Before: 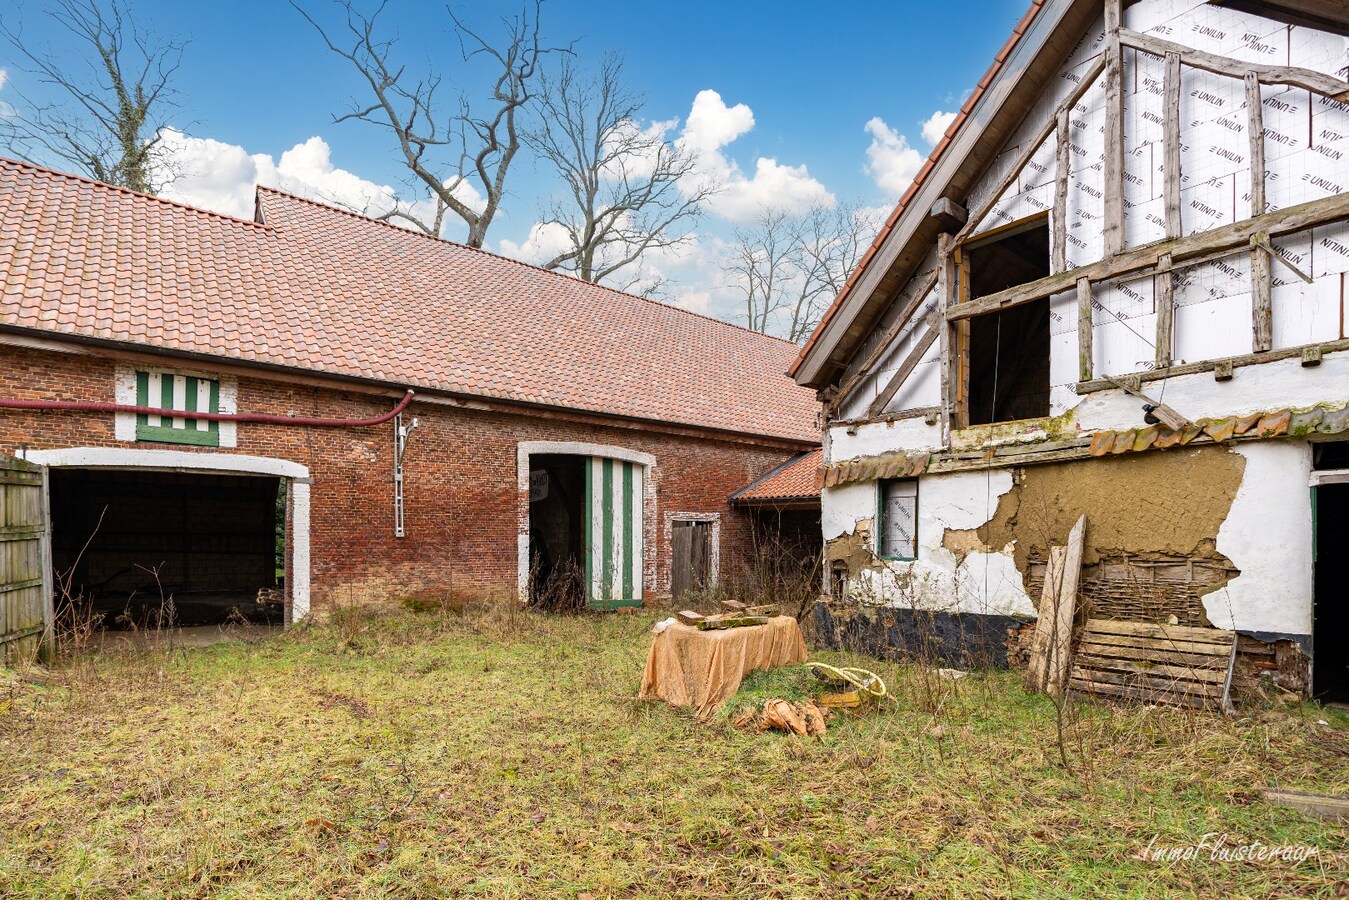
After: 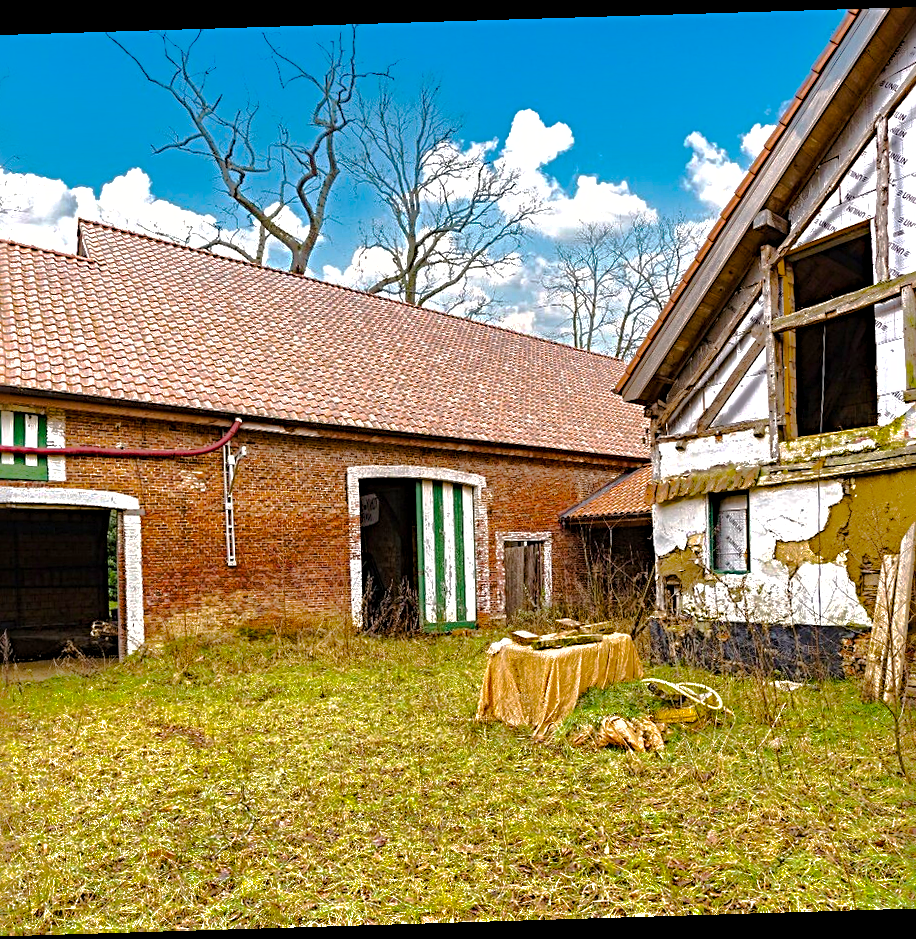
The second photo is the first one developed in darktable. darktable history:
base curve: curves: ch0 [(0, 0) (0.158, 0.273) (0.879, 0.895) (1, 1)], preserve colors none
color balance rgb: linear chroma grading › global chroma 16.62%, perceptual saturation grading › highlights -8.63%, perceptual saturation grading › mid-tones 18.66%, perceptual saturation grading › shadows 28.49%, perceptual brilliance grading › highlights 14.22%, perceptual brilliance grading › shadows -18.96%, global vibrance 27.71%
rotate and perspective: rotation -1.75°, automatic cropping off
haze removal: strength 0.4, distance 0.22, compatibility mode true, adaptive false
sharpen: radius 4
crop and rotate: left 13.409%, right 19.924%
shadows and highlights: shadows 25, highlights -70
